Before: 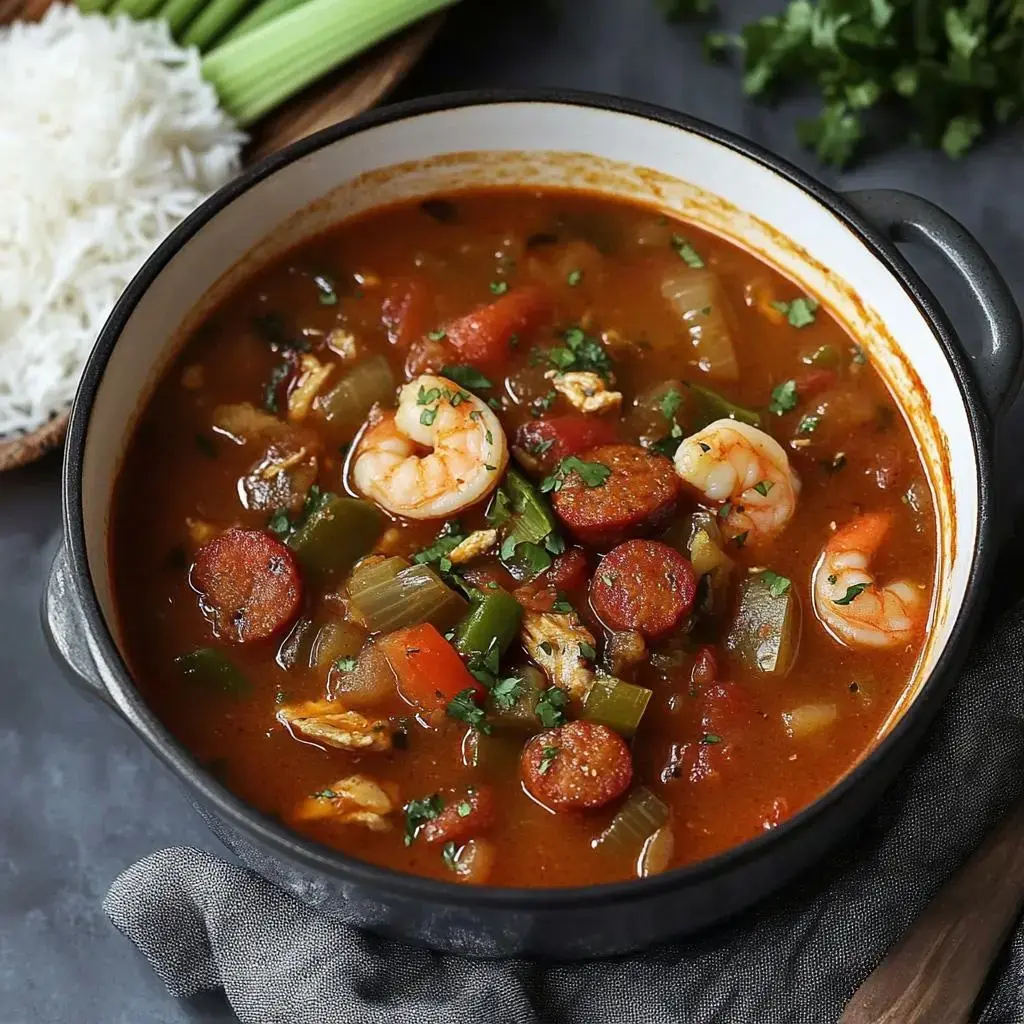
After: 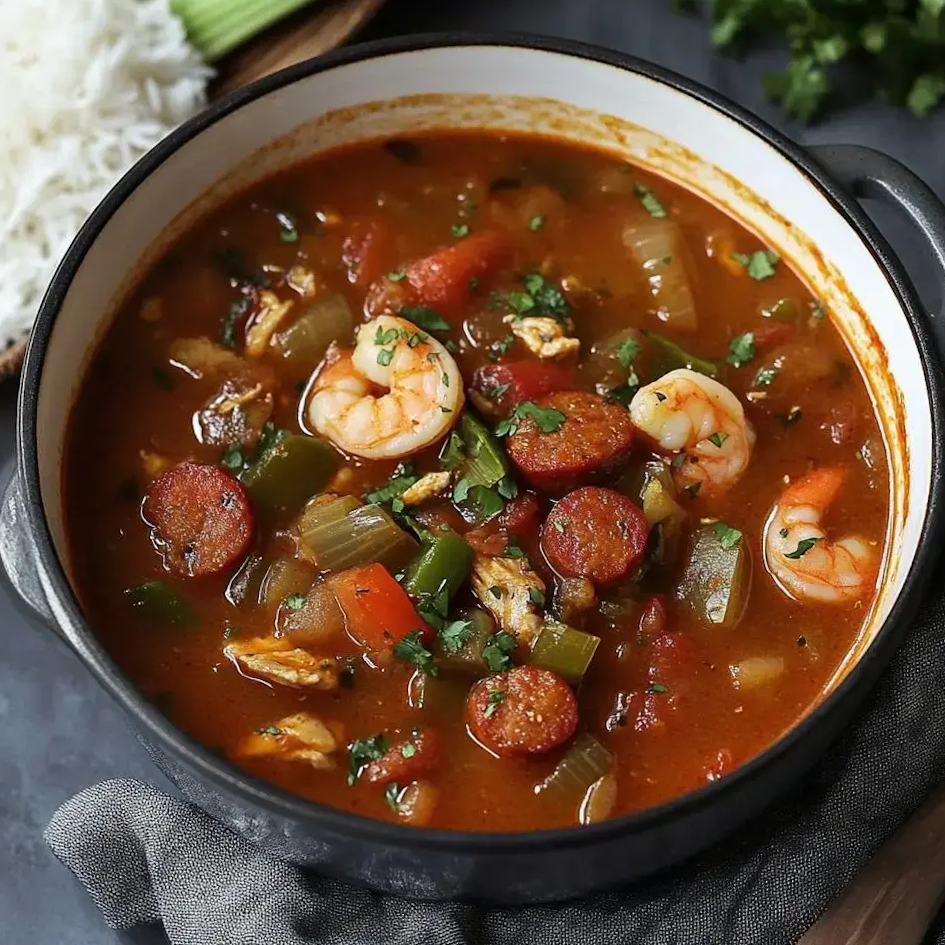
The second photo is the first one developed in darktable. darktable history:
crop and rotate: angle -1.89°, left 3.08%, top 4.171%, right 1.596%, bottom 0.497%
exposure: compensate highlight preservation false
